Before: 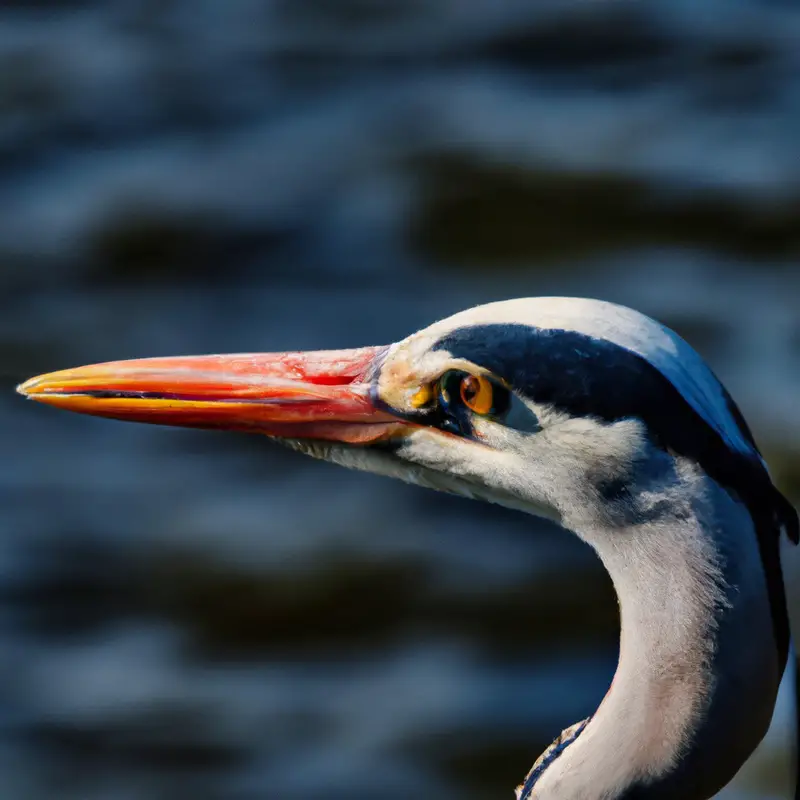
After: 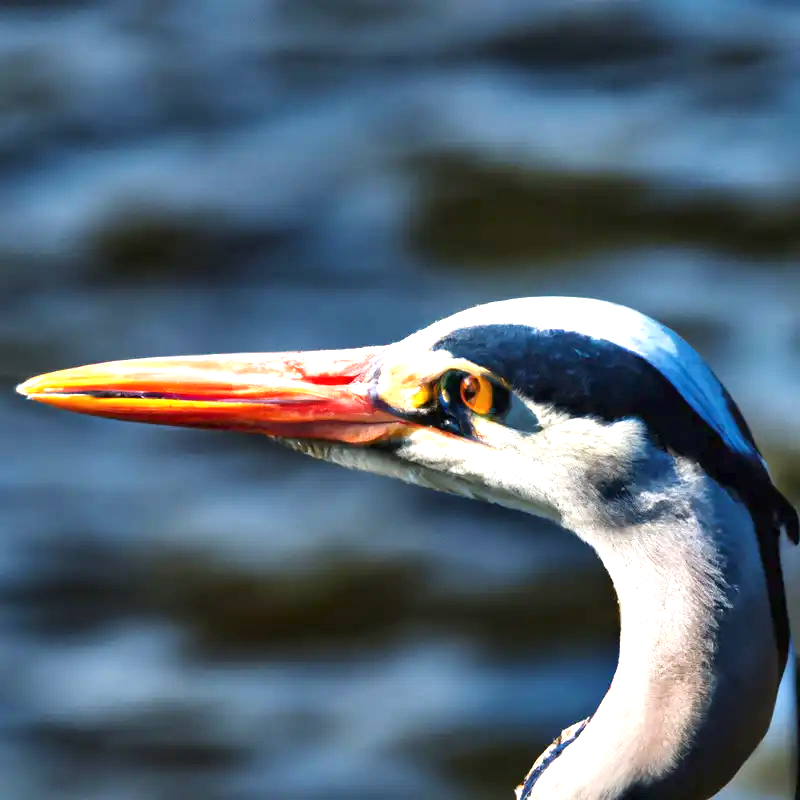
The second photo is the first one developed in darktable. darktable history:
exposure: black level correction 0, exposure 1.441 EV, compensate highlight preservation false
